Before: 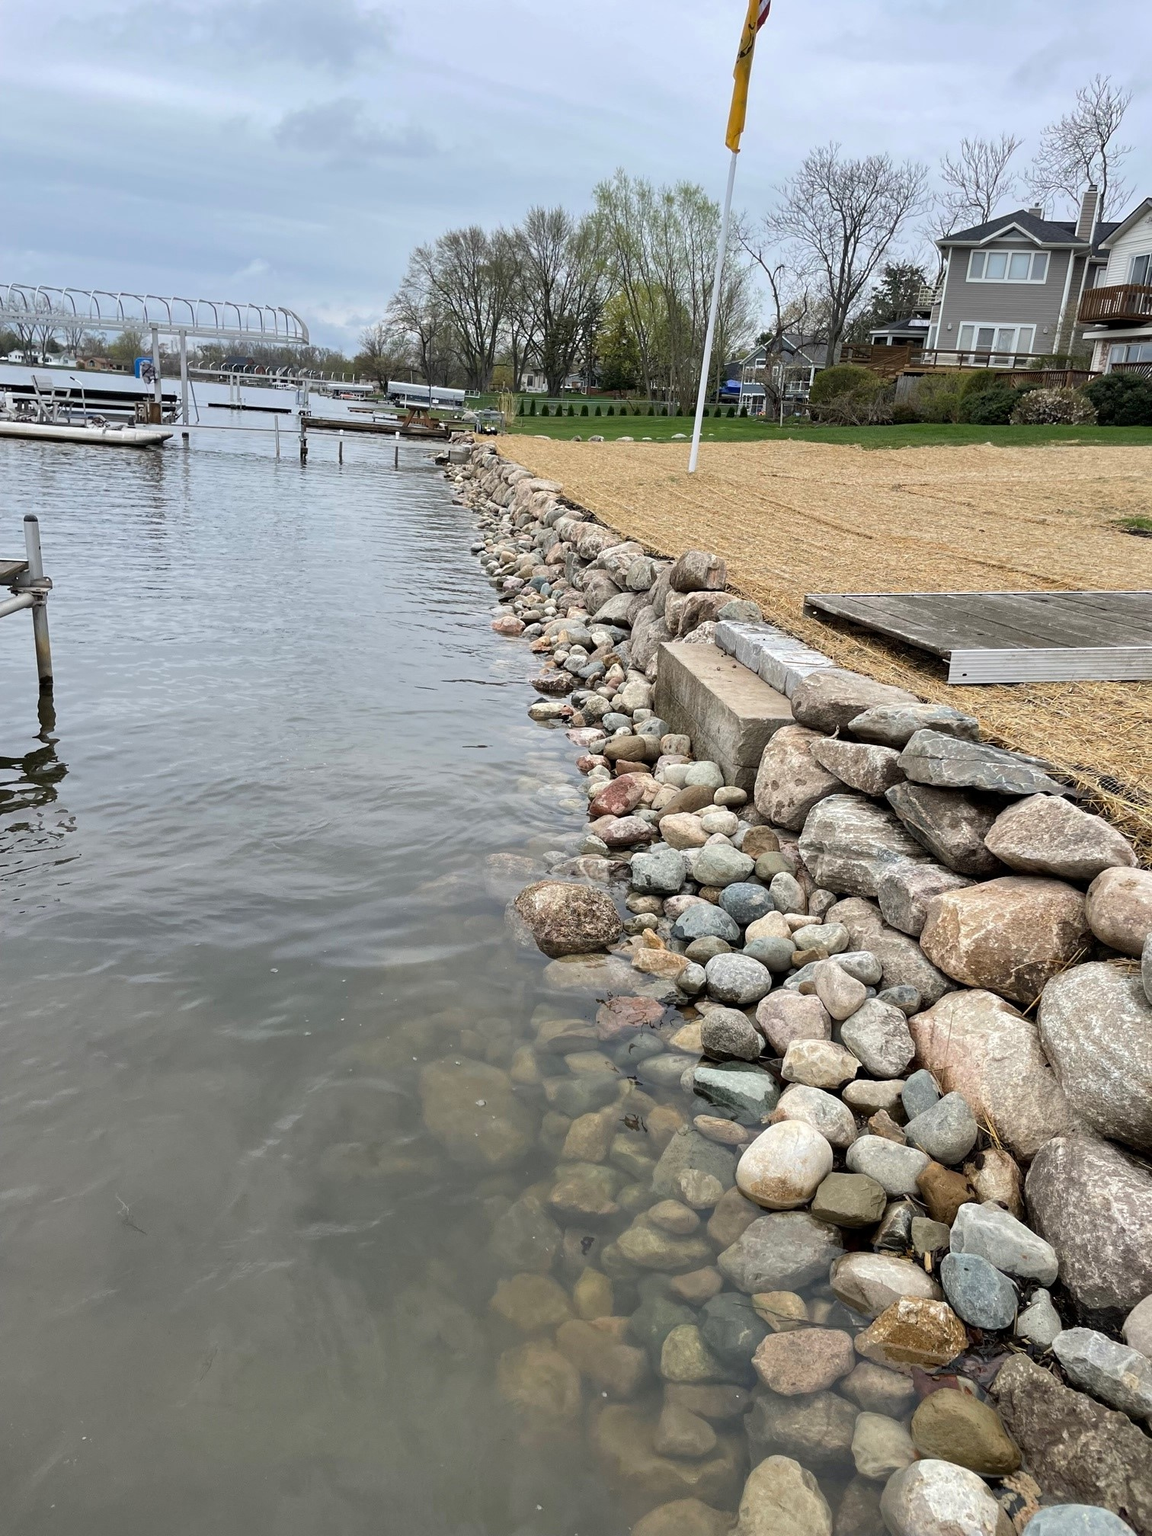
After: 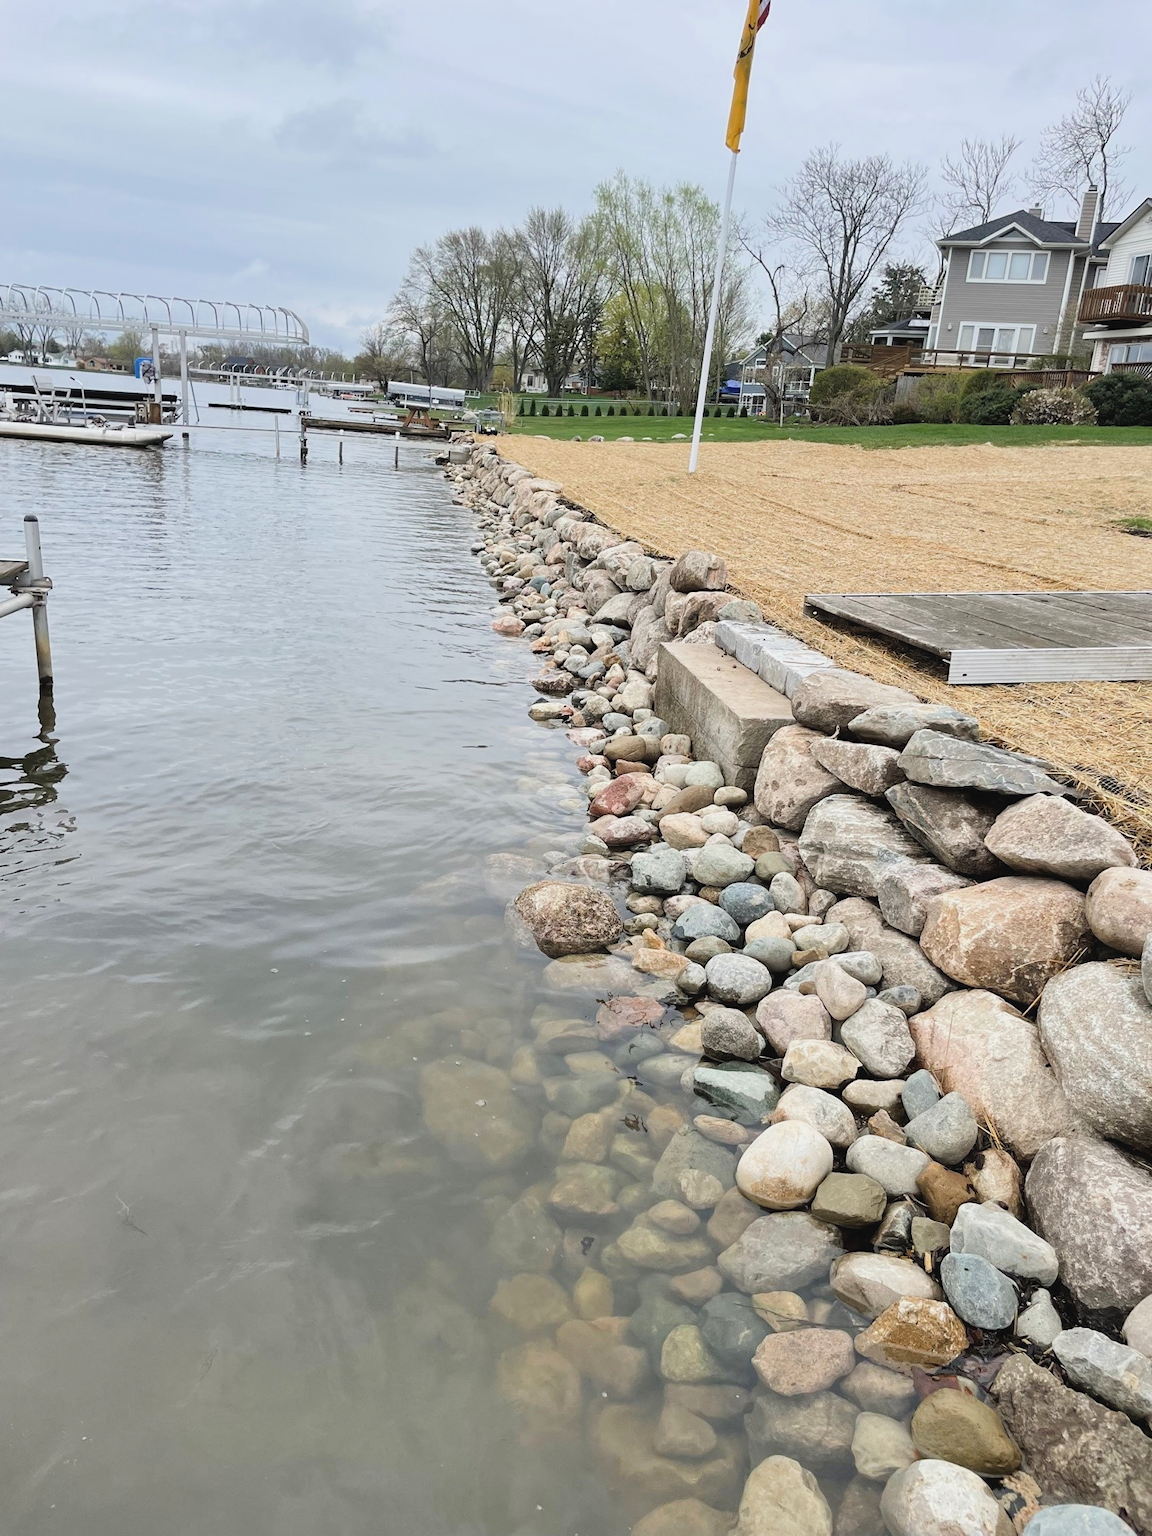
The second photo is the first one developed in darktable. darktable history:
filmic rgb: black relative exposure -8.02 EV, white relative exposure 3.96 EV, hardness 4.16, contrast 0.986, contrast in shadows safe
exposure: black level correction -0.005, exposure 0.614 EV, compensate highlight preservation false
